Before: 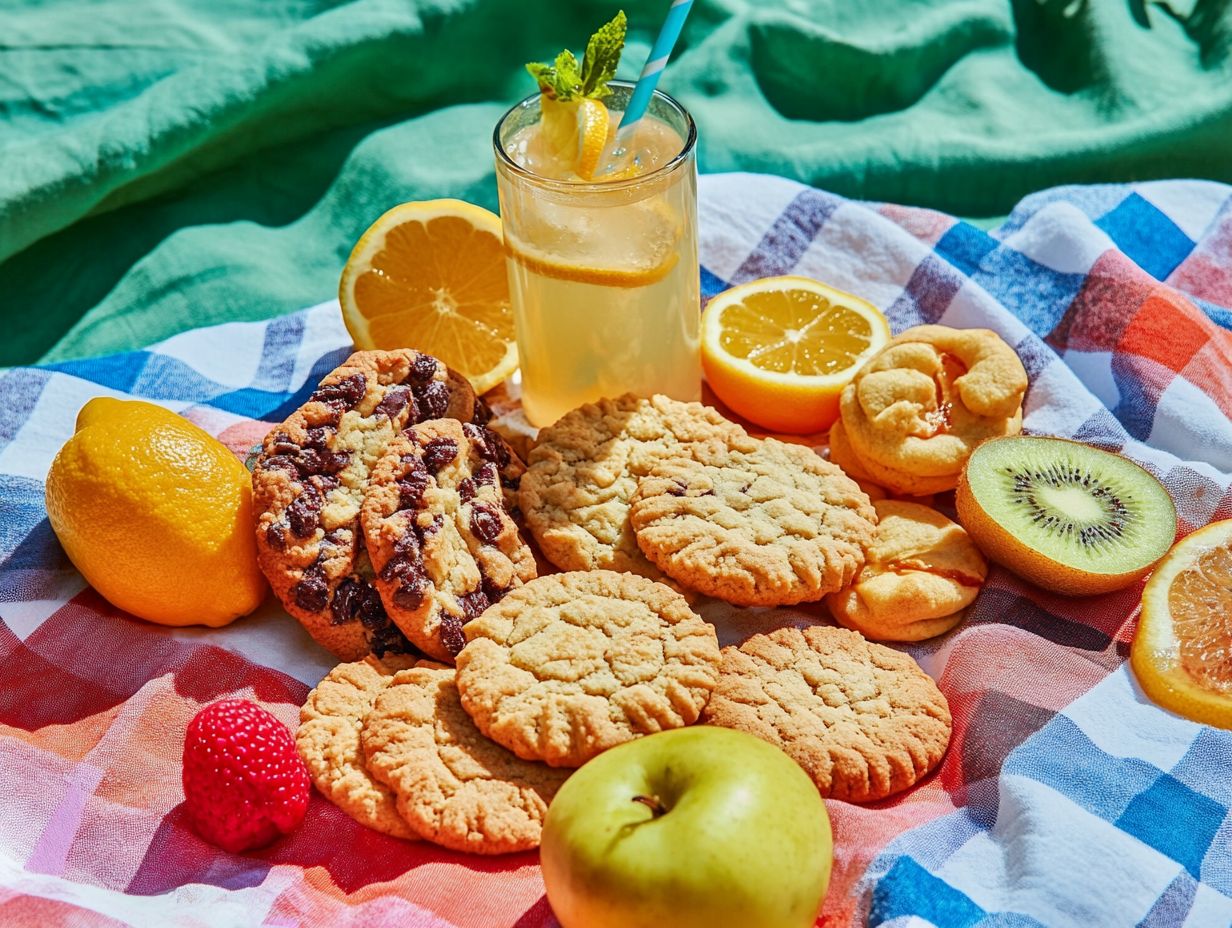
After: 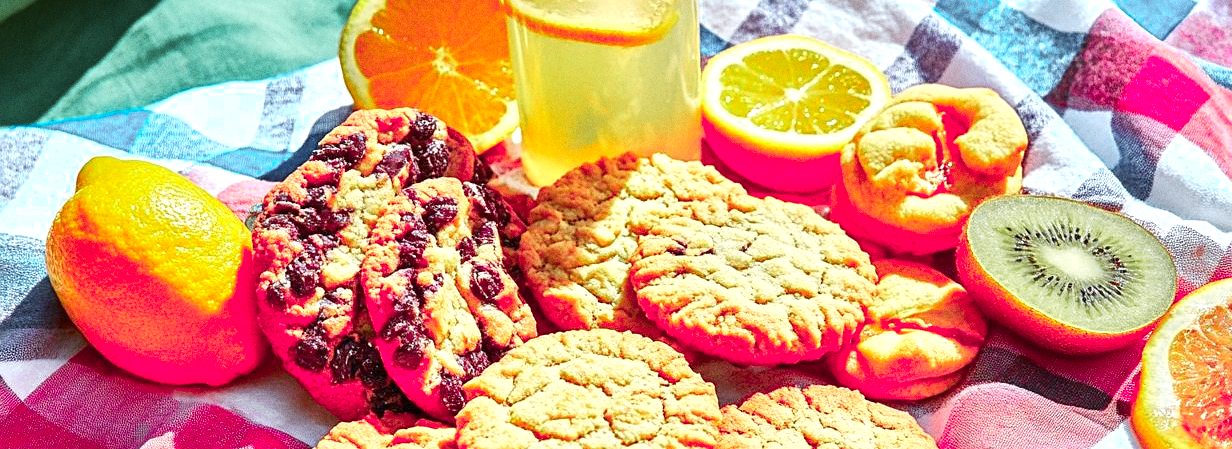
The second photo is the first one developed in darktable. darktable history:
sharpen: amount 0.2
grain: coarseness 0.09 ISO
crop and rotate: top 26.056%, bottom 25.543%
exposure: exposure 0.556 EV, compensate highlight preservation false
color zones: curves: ch0 [(0, 0.533) (0.126, 0.533) (0.234, 0.533) (0.368, 0.357) (0.5, 0.5) (0.625, 0.5) (0.74, 0.637) (0.875, 0.5)]; ch1 [(0.004, 0.708) (0.129, 0.662) (0.25, 0.5) (0.375, 0.331) (0.496, 0.396) (0.625, 0.649) (0.739, 0.26) (0.875, 0.5) (1, 0.478)]; ch2 [(0, 0.409) (0.132, 0.403) (0.236, 0.558) (0.379, 0.448) (0.5, 0.5) (0.625, 0.5) (0.691, 0.39) (0.875, 0.5)]
levels: mode automatic, gray 50.8%
